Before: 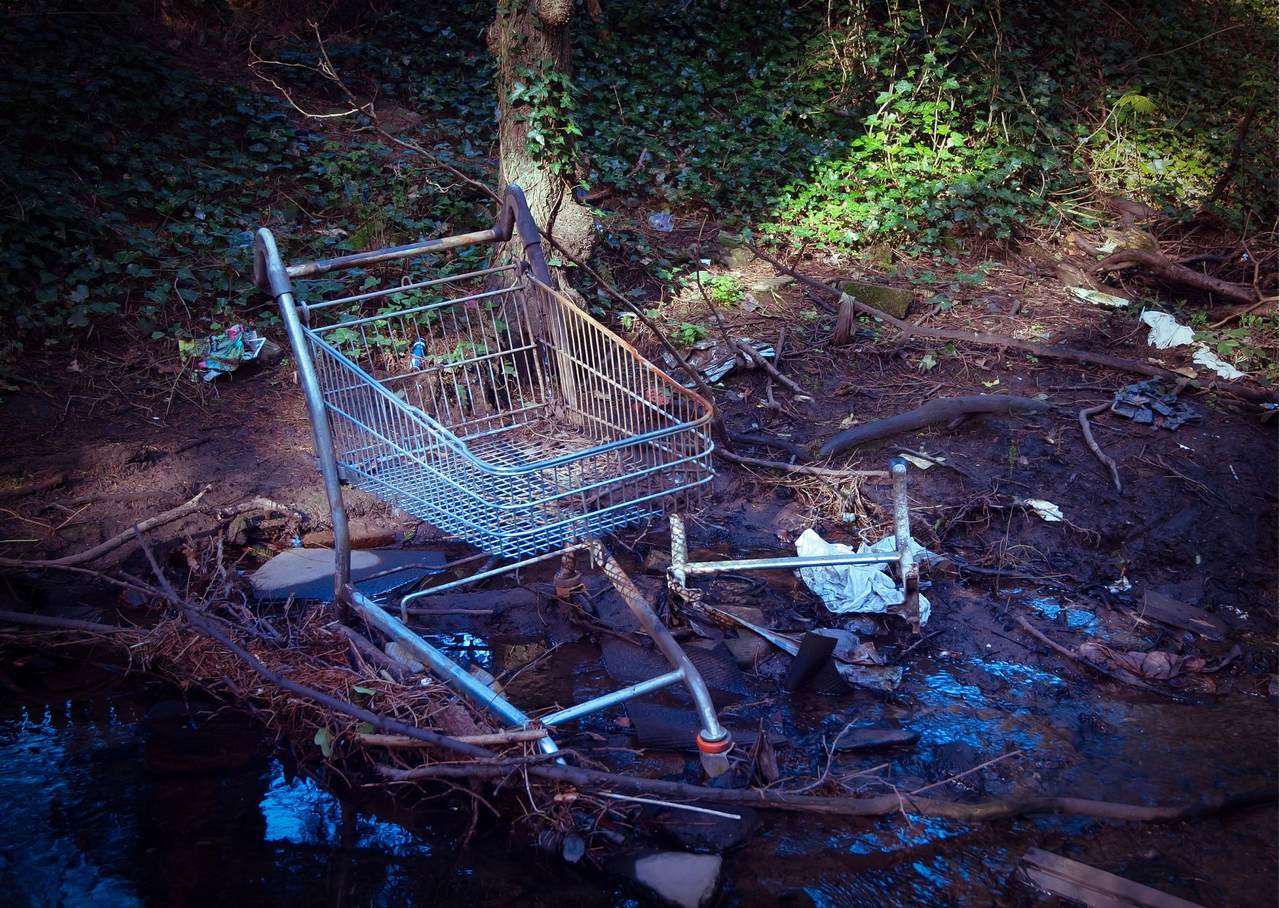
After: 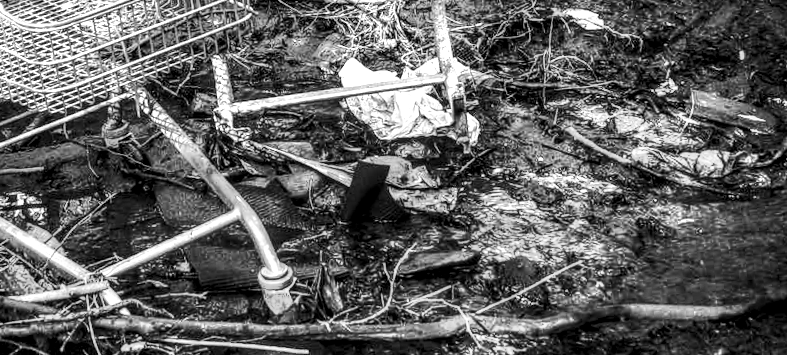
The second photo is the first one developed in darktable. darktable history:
monochrome: a 32, b 64, size 2.3
local contrast: highlights 0%, shadows 0%, detail 182%
base curve: curves: ch0 [(0, 0) (0.028, 0.03) (0.121, 0.232) (0.46, 0.748) (0.859, 0.968) (1, 1)]
crop and rotate: left 35.509%, top 50.238%, bottom 4.934%
shadows and highlights: radius 110.86, shadows 51.09, white point adjustment 9.16, highlights -4.17, highlights color adjustment 32.2%, soften with gaussian
rotate and perspective: rotation -5°, crop left 0.05, crop right 0.952, crop top 0.11, crop bottom 0.89
